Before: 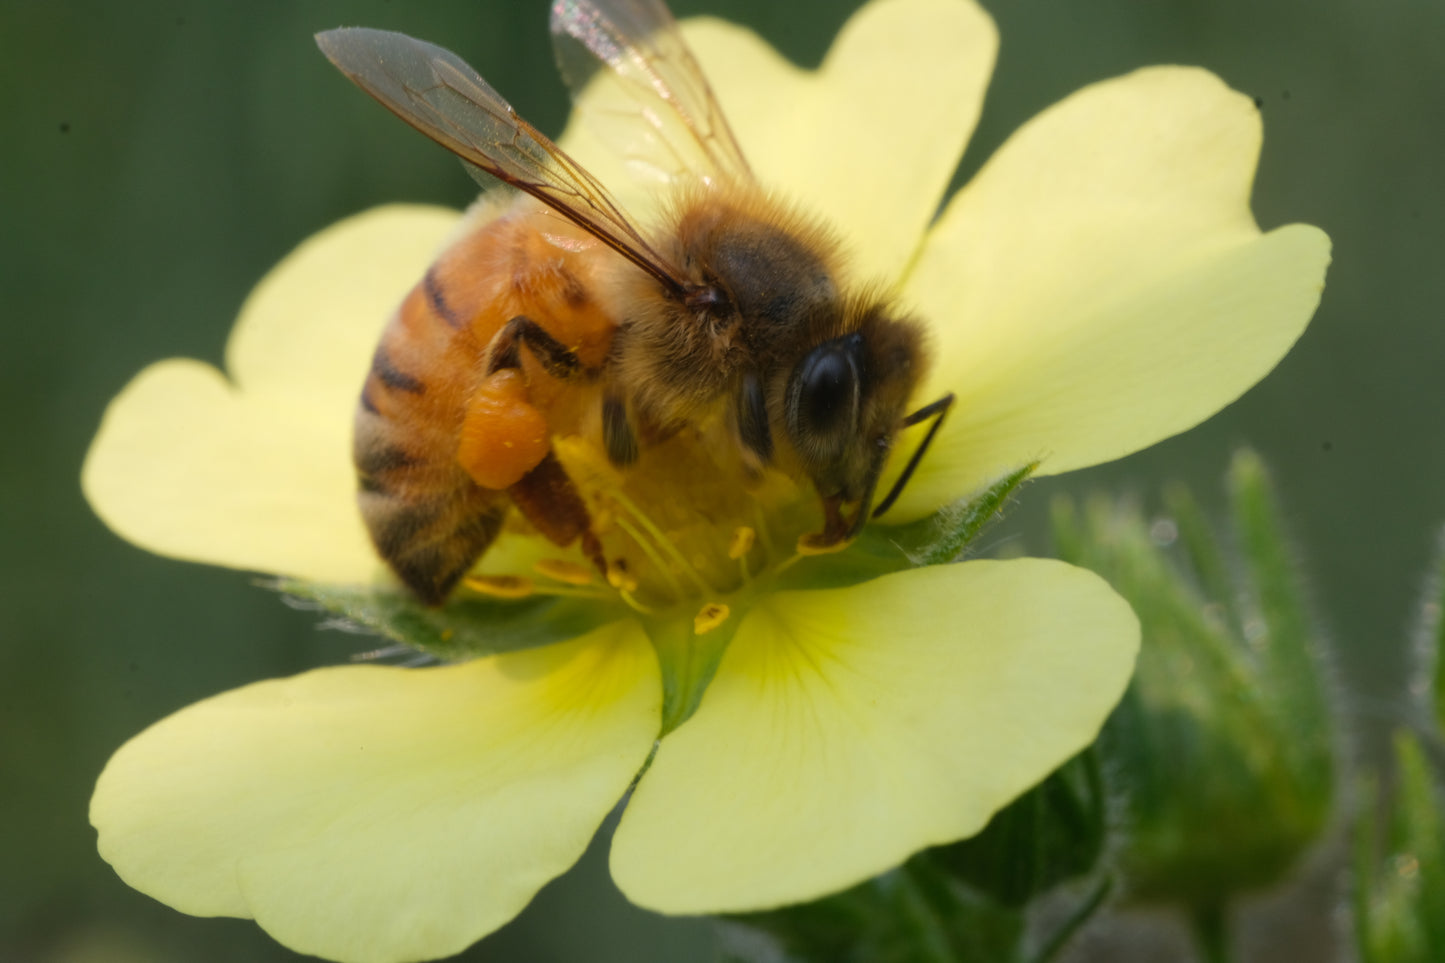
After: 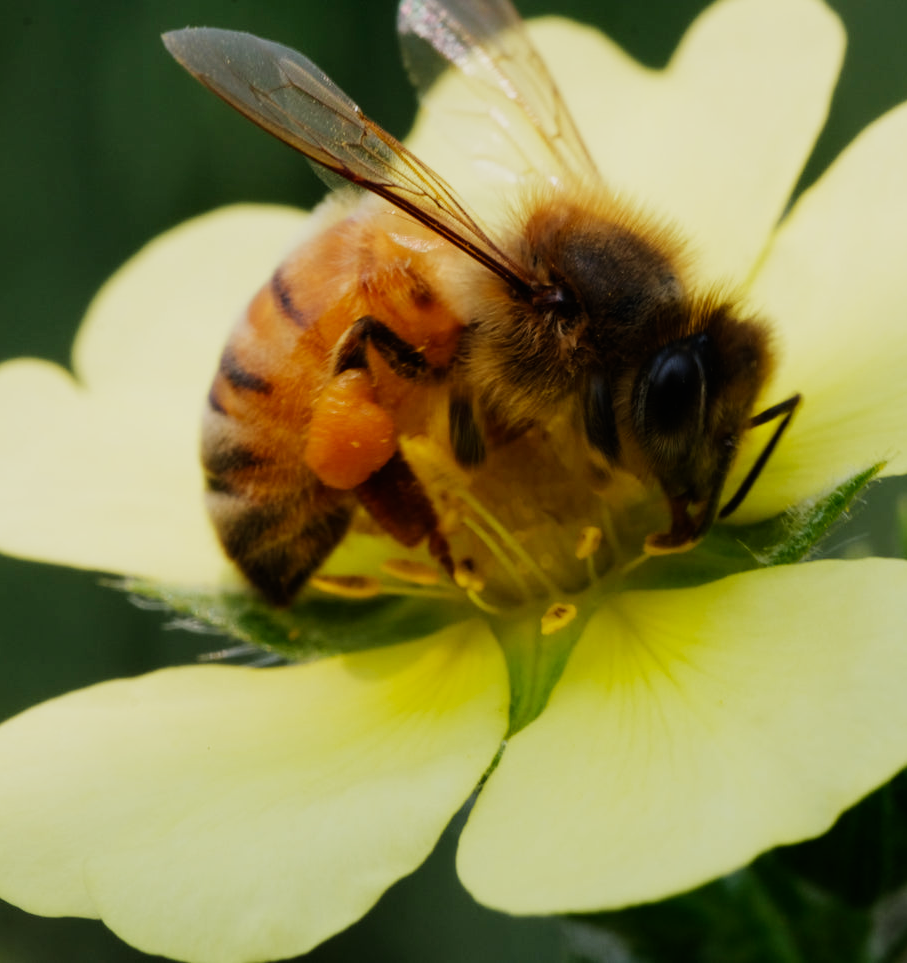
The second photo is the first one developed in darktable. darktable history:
sigmoid: contrast 1.8, skew -0.2, preserve hue 0%, red attenuation 0.1, red rotation 0.035, green attenuation 0.1, green rotation -0.017, blue attenuation 0.15, blue rotation -0.052, base primaries Rec2020
crop: left 10.644%, right 26.528%
